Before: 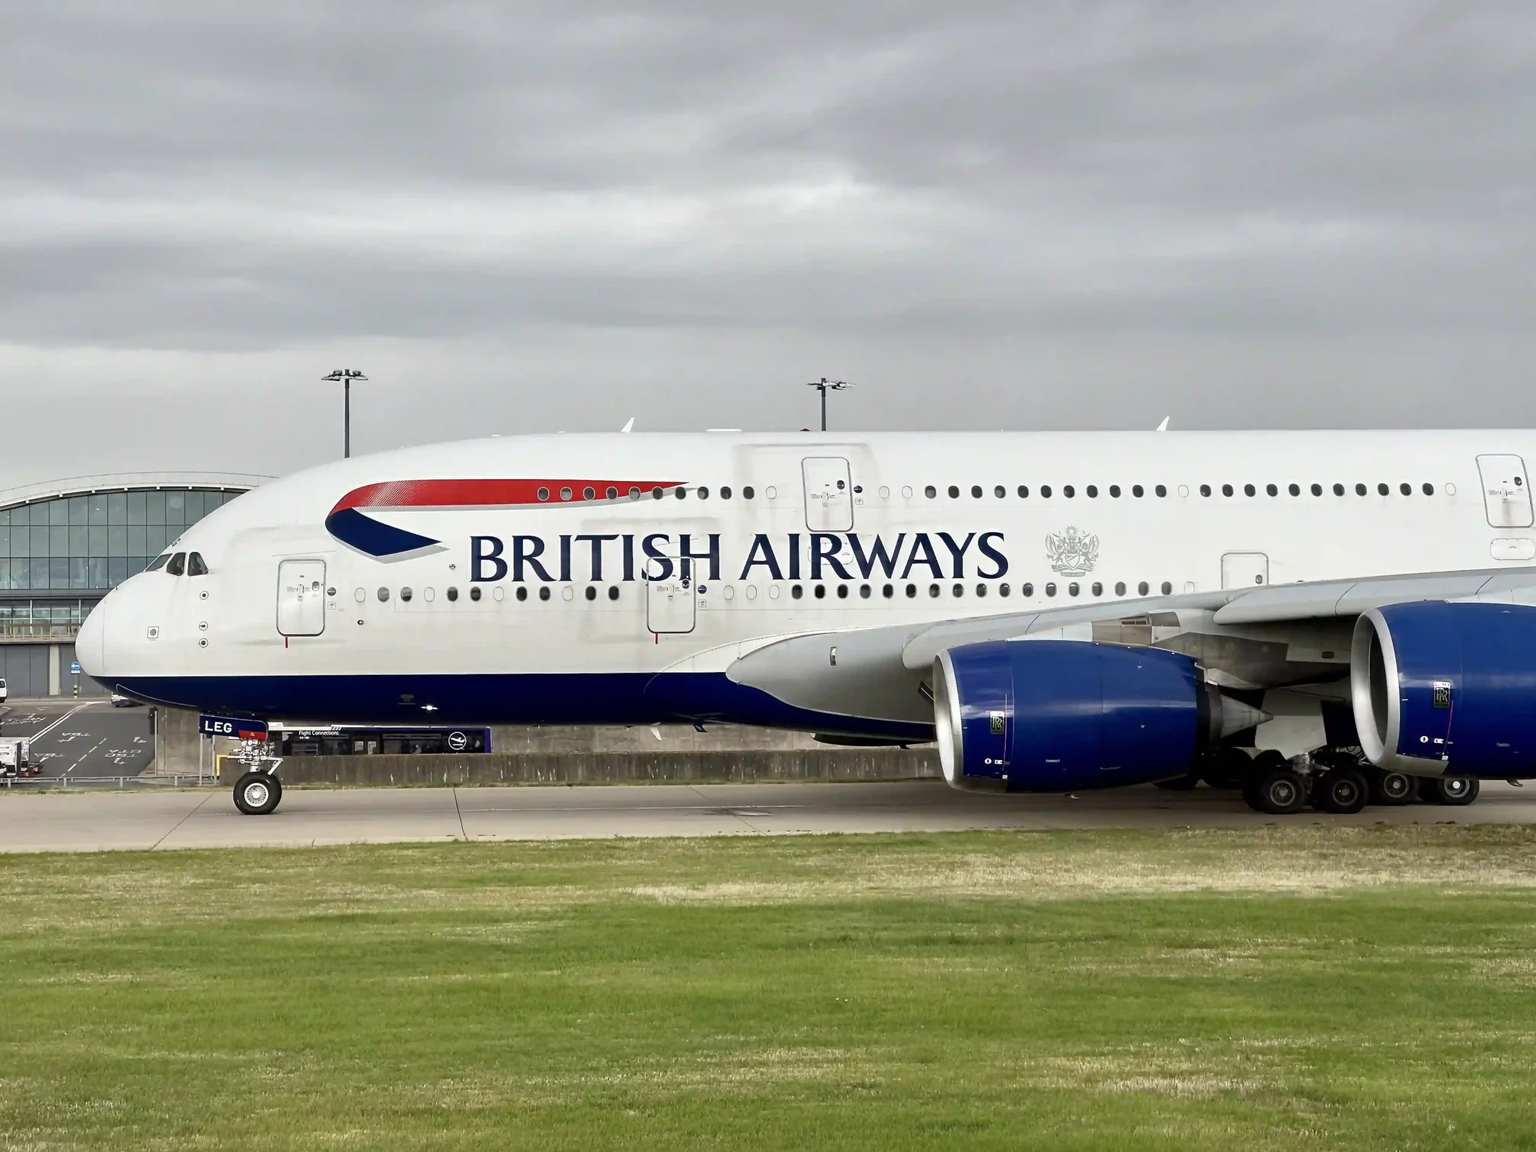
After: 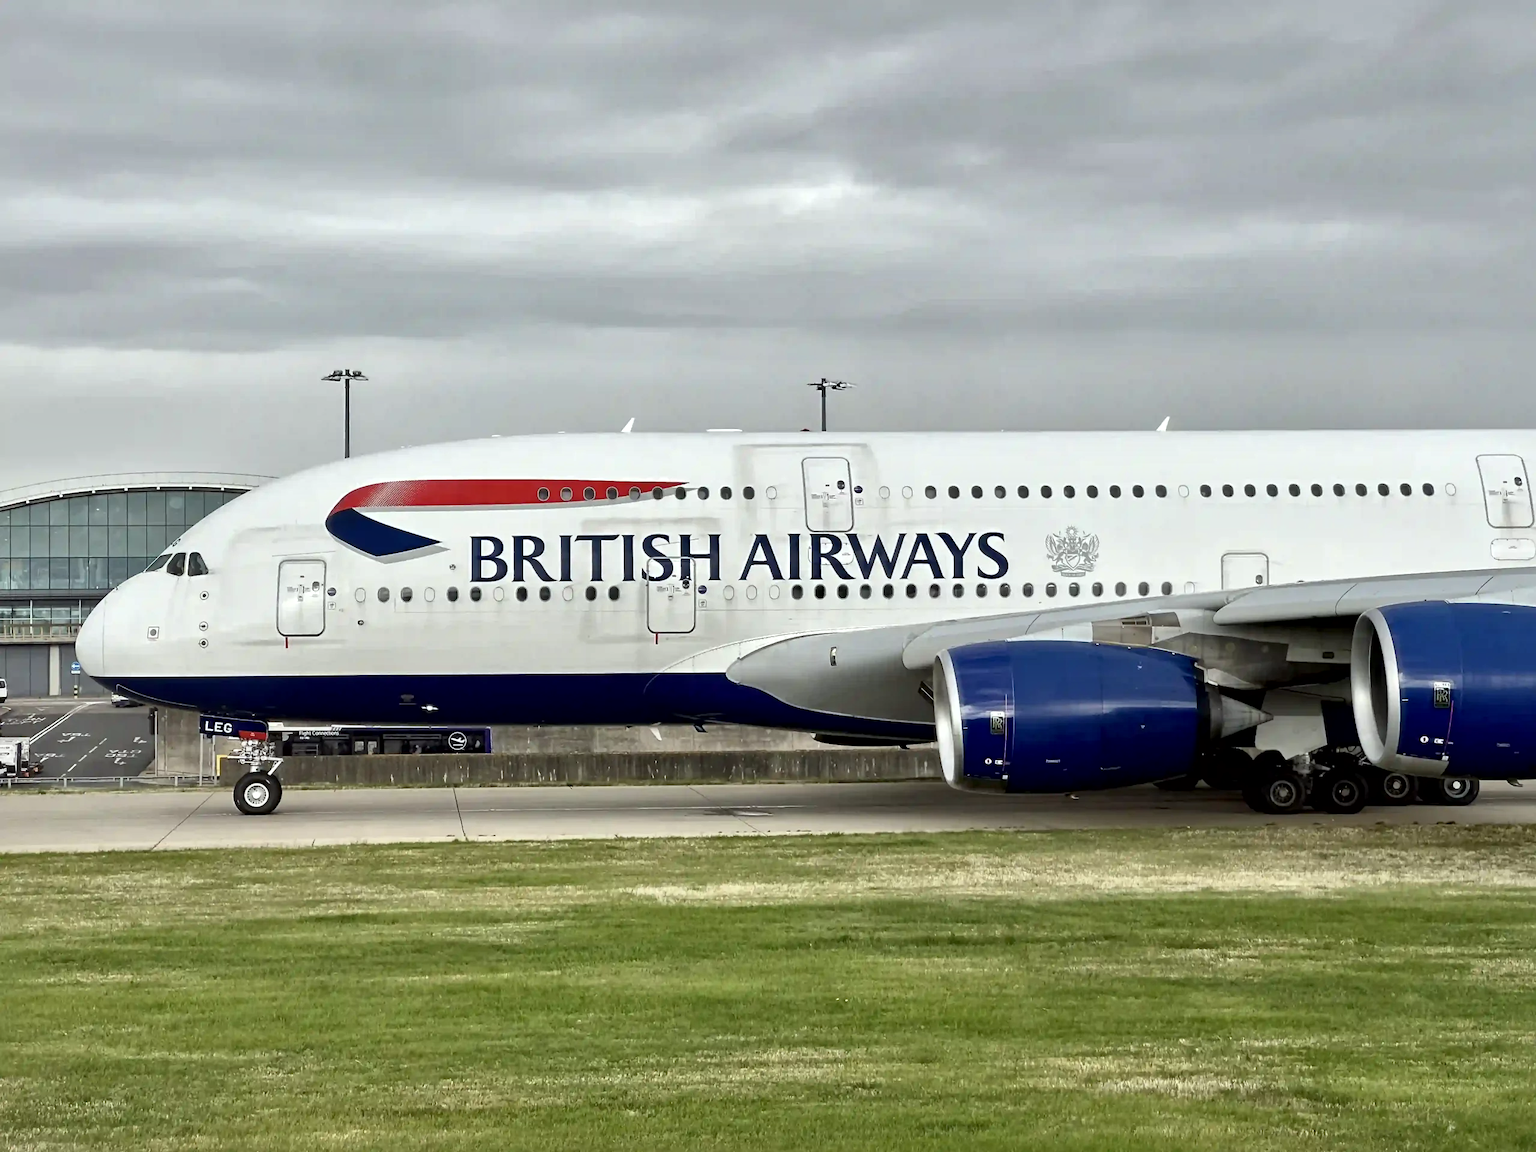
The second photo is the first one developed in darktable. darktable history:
white balance: red 0.978, blue 0.999
local contrast: mode bilateral grid, contrast 20, coarseness 50, detail 161%, midtone range 0.2
